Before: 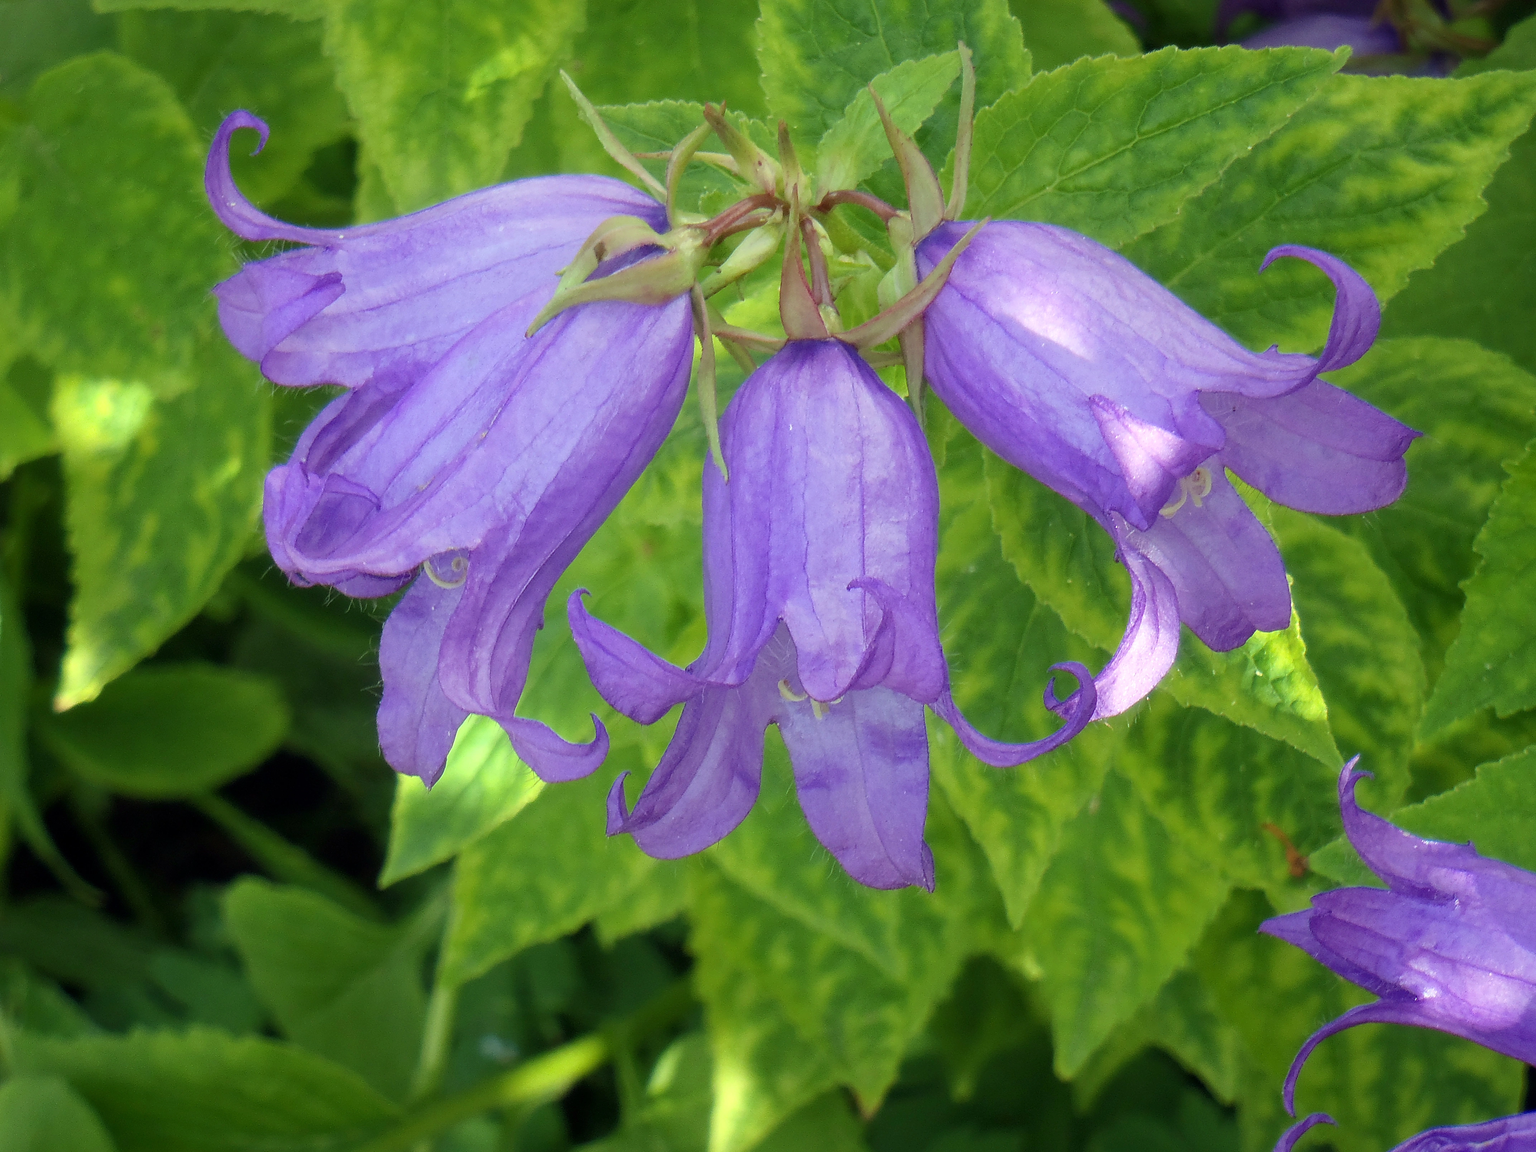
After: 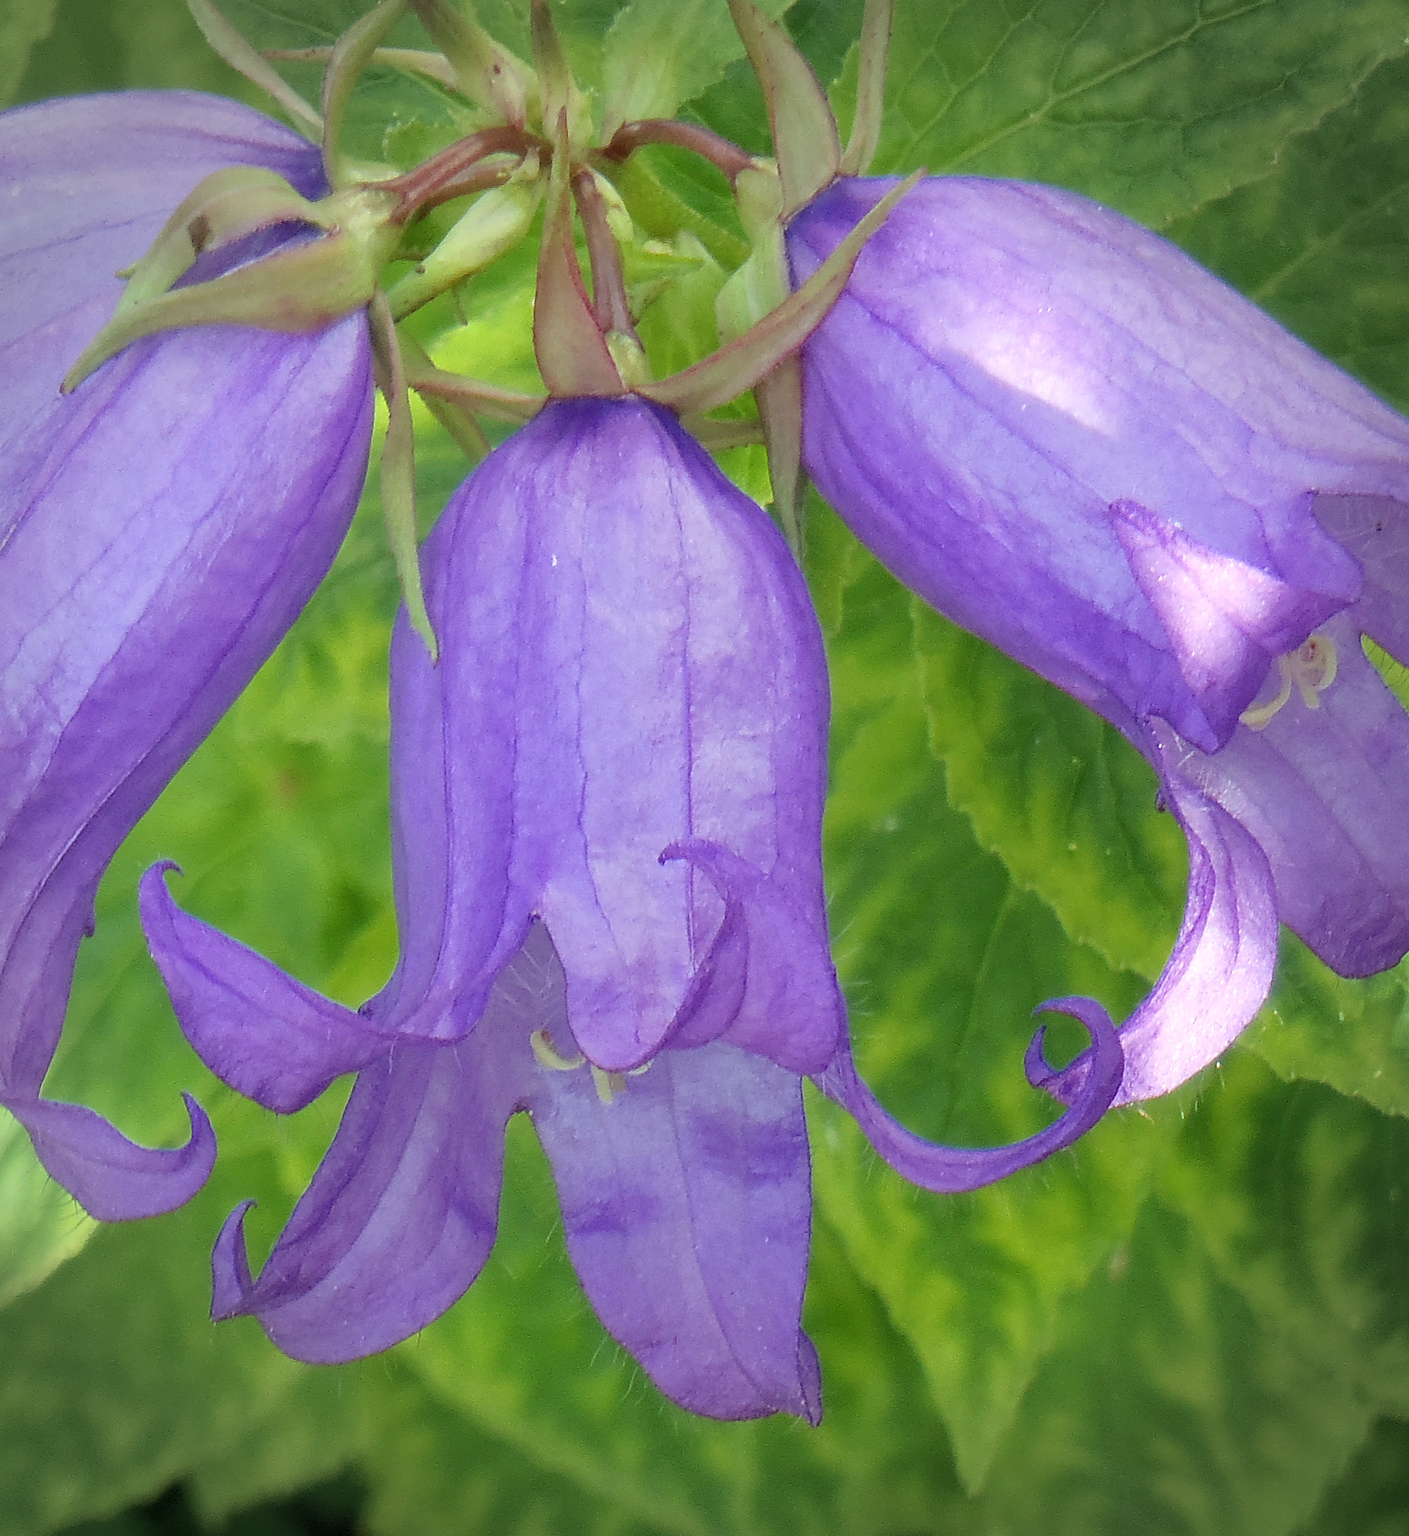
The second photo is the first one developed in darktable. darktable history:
crop: left 32.113%, top 10.954%, right 18.559%, bottom 17.366%
vignetting: fall-off radius 31.44%, brightness -0.398, saturation -0.294
